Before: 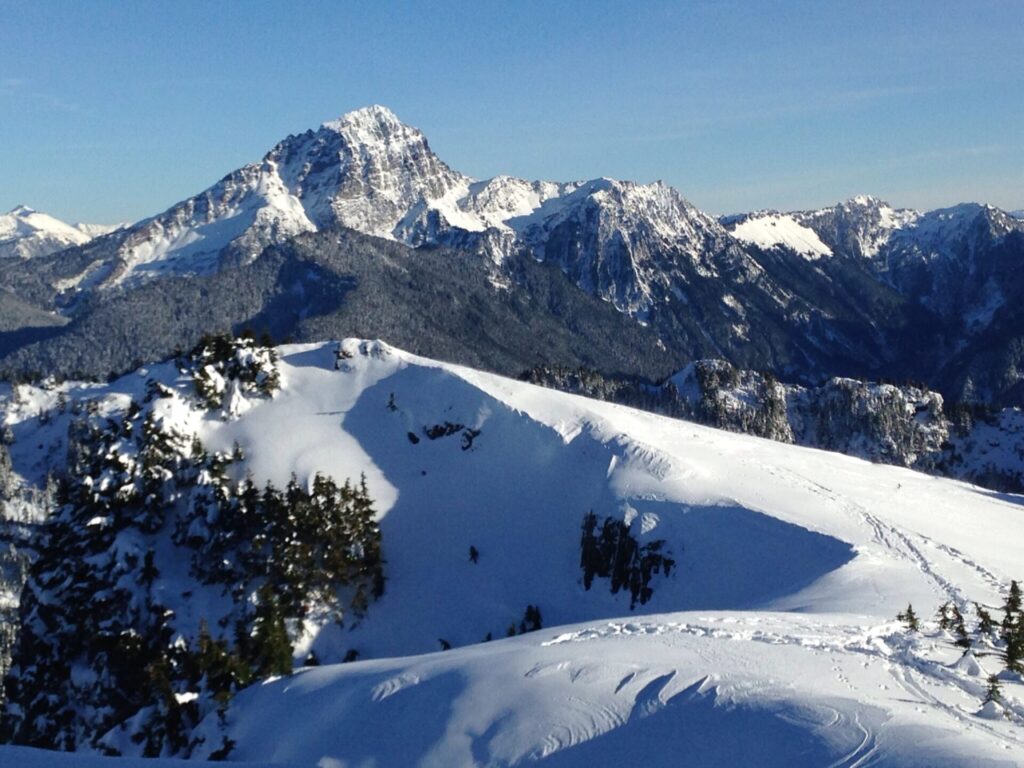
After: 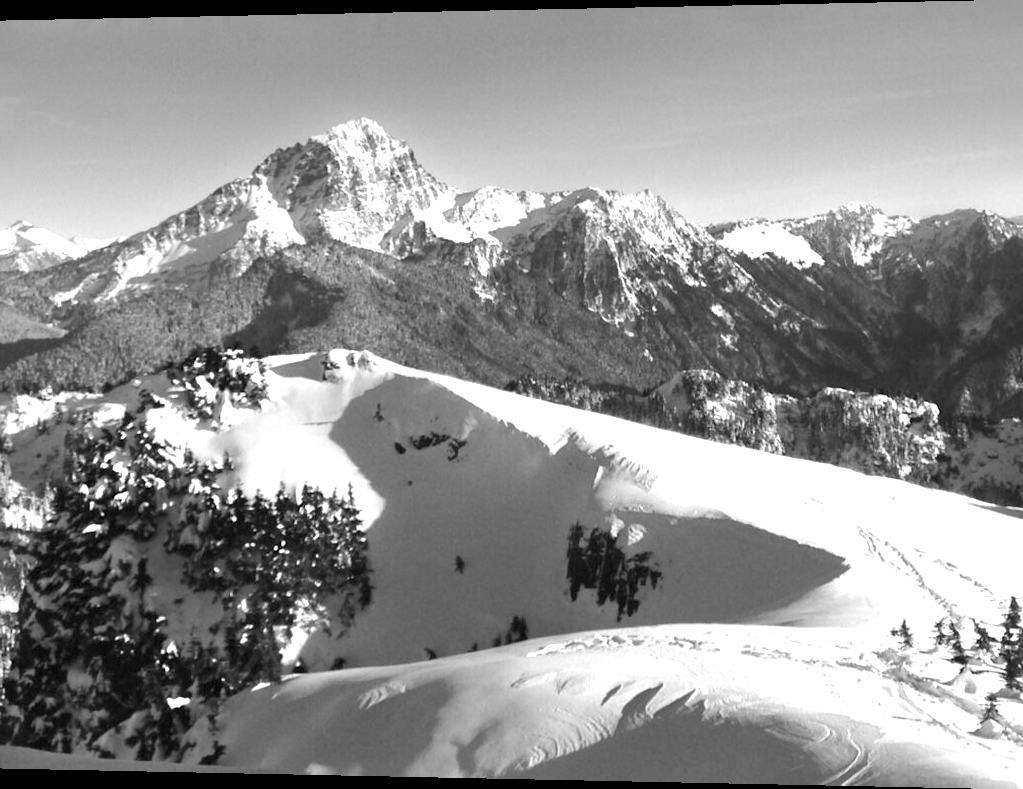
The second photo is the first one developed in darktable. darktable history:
white balance: red 0.98, blue 1.61
rotate and perspective: lens shift (horizontal) -0.055, automatic cropping off
exposure: black level correction 0.001, exposure 1.646 EV, compensate exposure bias true, compensate highlight preservation false
monochrome: a -4.13, b 5.16, size 1
